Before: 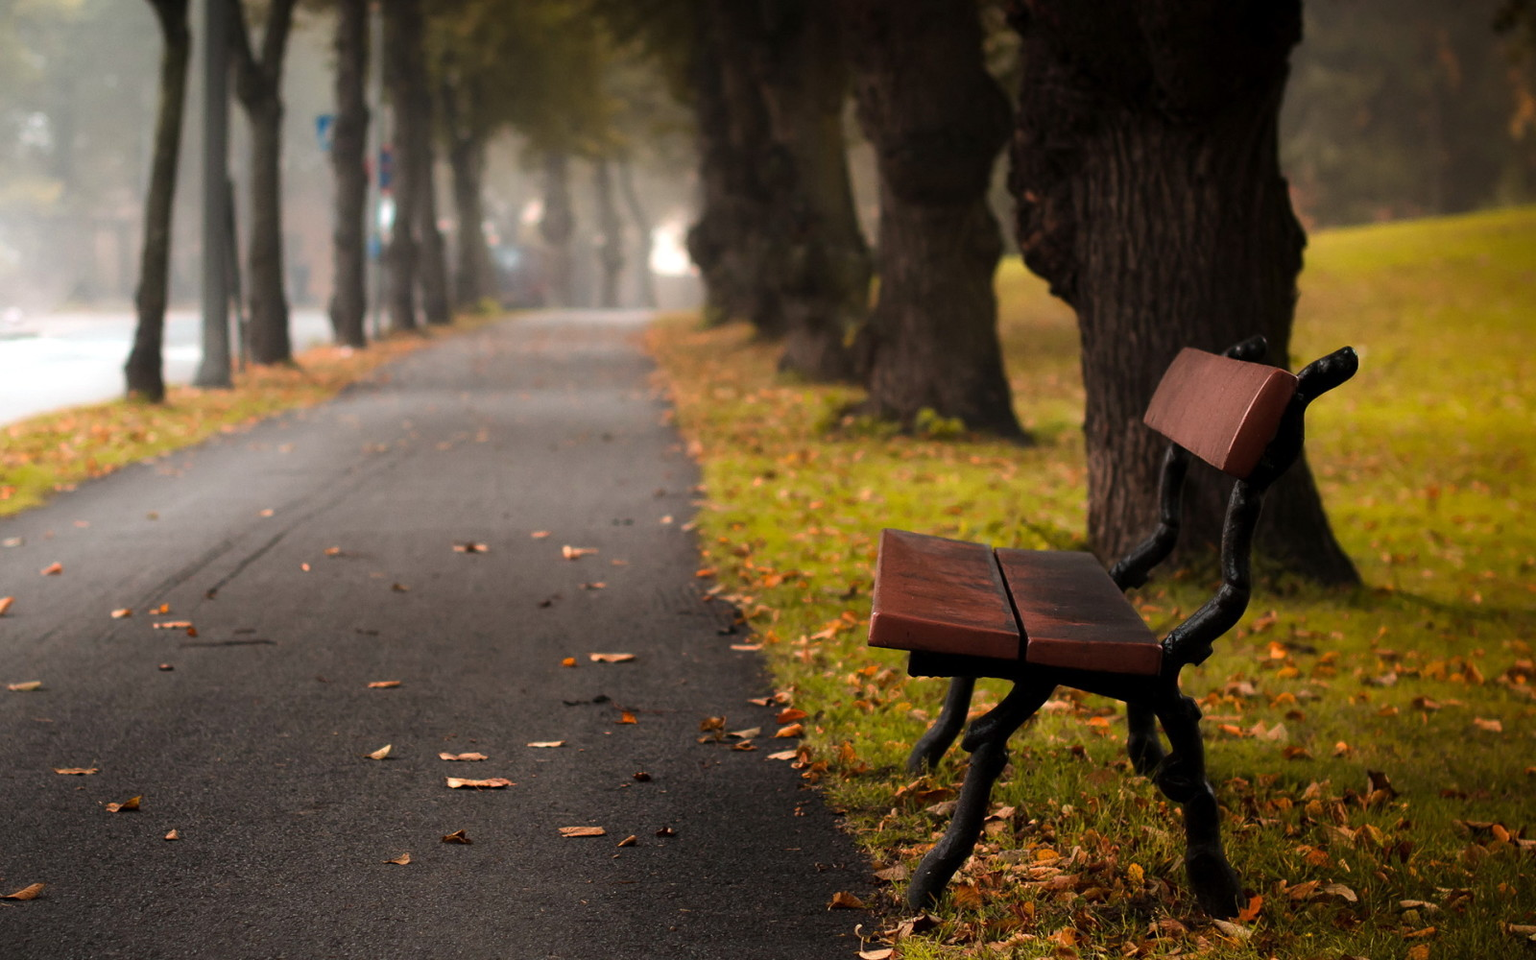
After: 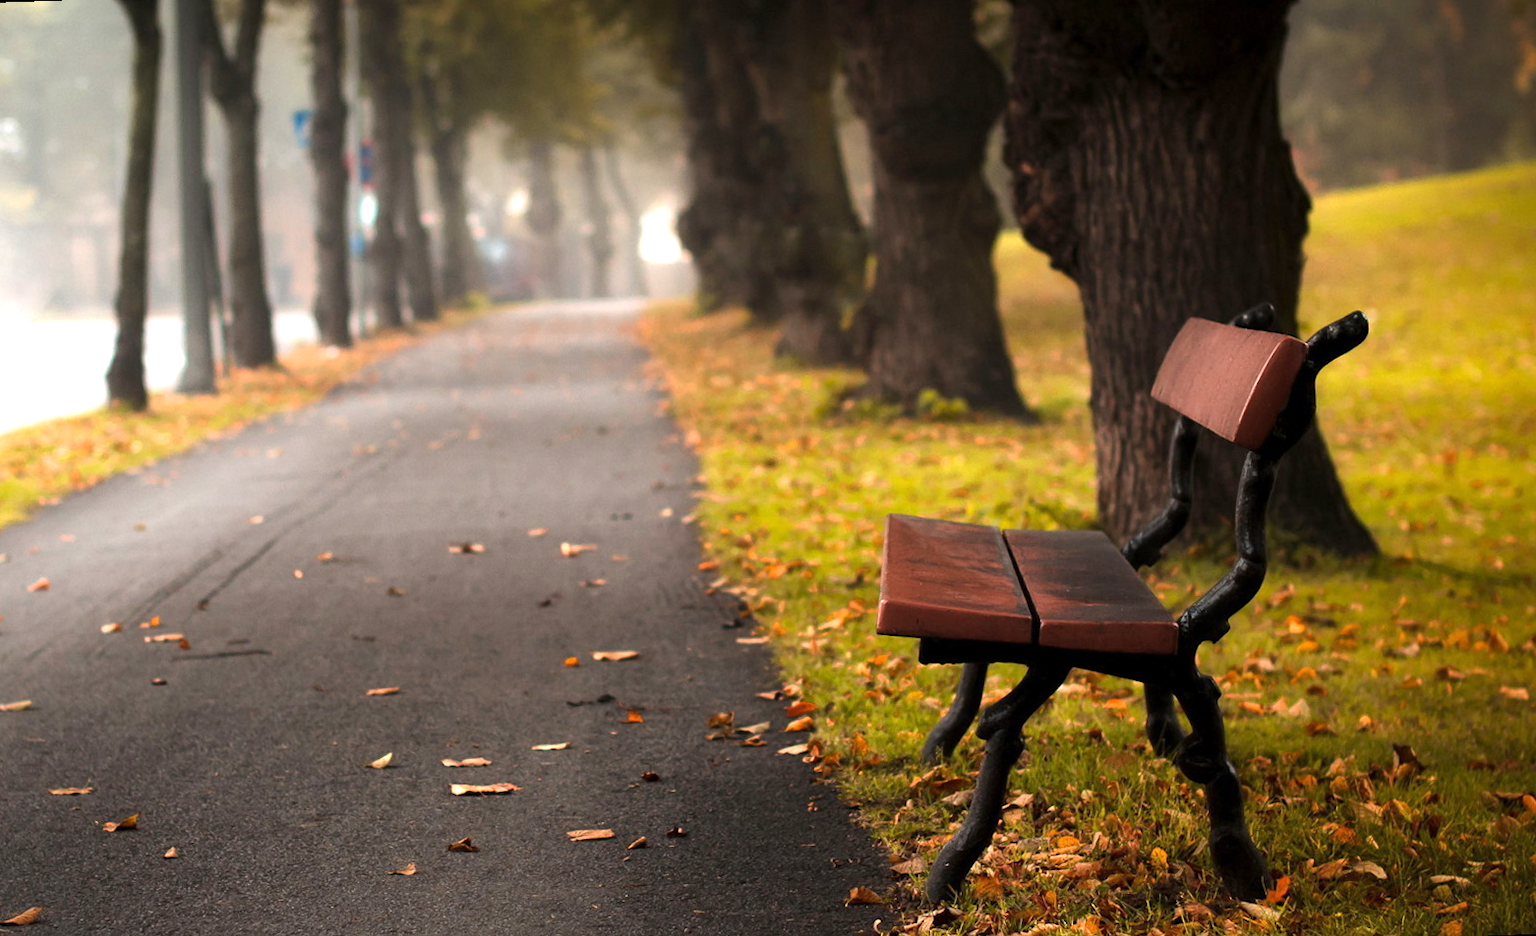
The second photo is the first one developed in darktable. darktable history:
tone equalizer: on, module defaults
exposure: exposure 0.7 EV, compensate highlight preservation false
rotate and perspective: rotation -2°, crop left 0.022, crop right 0.978, crop top 0.049, crop bottom 0.951
